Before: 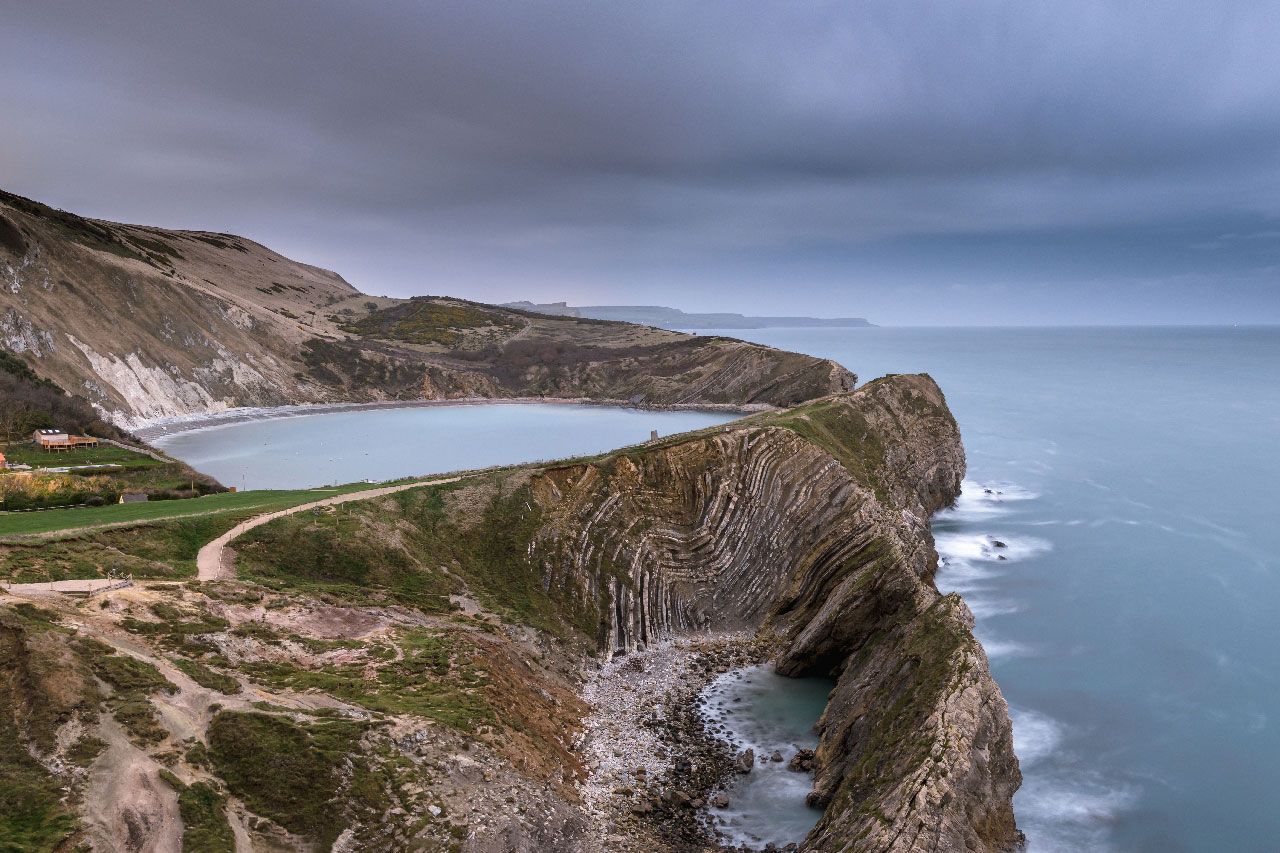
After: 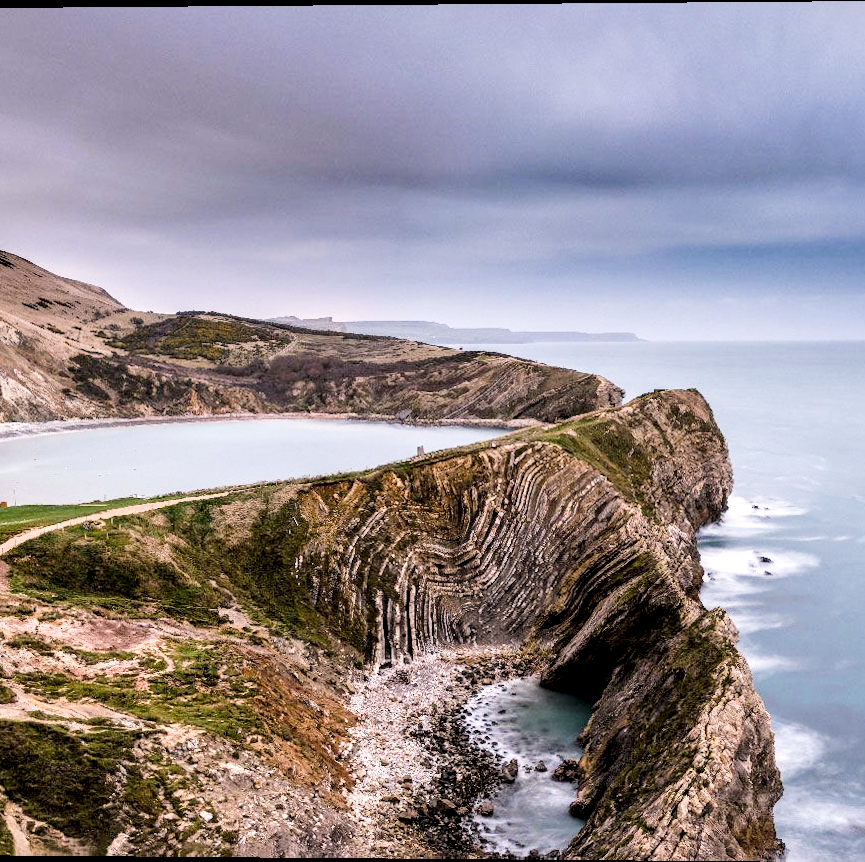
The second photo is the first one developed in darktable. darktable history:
rotate and perspective: lens shift (vertical) 0.048, lens shift (horizontal) -0.024, automatic cropping off
filmic rgb: black relative exposure -5 EV, hardness 2.88, contrast 1.4, highlights saturation mix -30%
local contrast: detail 135%, midtone range 0.75
crop and rotate: left 18.442%, right 15.508%
color balance rgb: shadows lift › chroma 2%, shadows lift › hue 247.2°, power › chroma 0.3%, power › hue 25.2°, highlights gain › chroma 3%, highlights gain › hue 60°, global offset › luminance 0.75%, perceptual saturation grading › global saturation 20%, perceptual saturation grading › highlights -20%, perceptual saturation grading › shadows 30%, global vibrance 20%
exposure: black level correction 0, exposure 0.7 EV, compensate exposure bias true, compensate highlight preservation false
